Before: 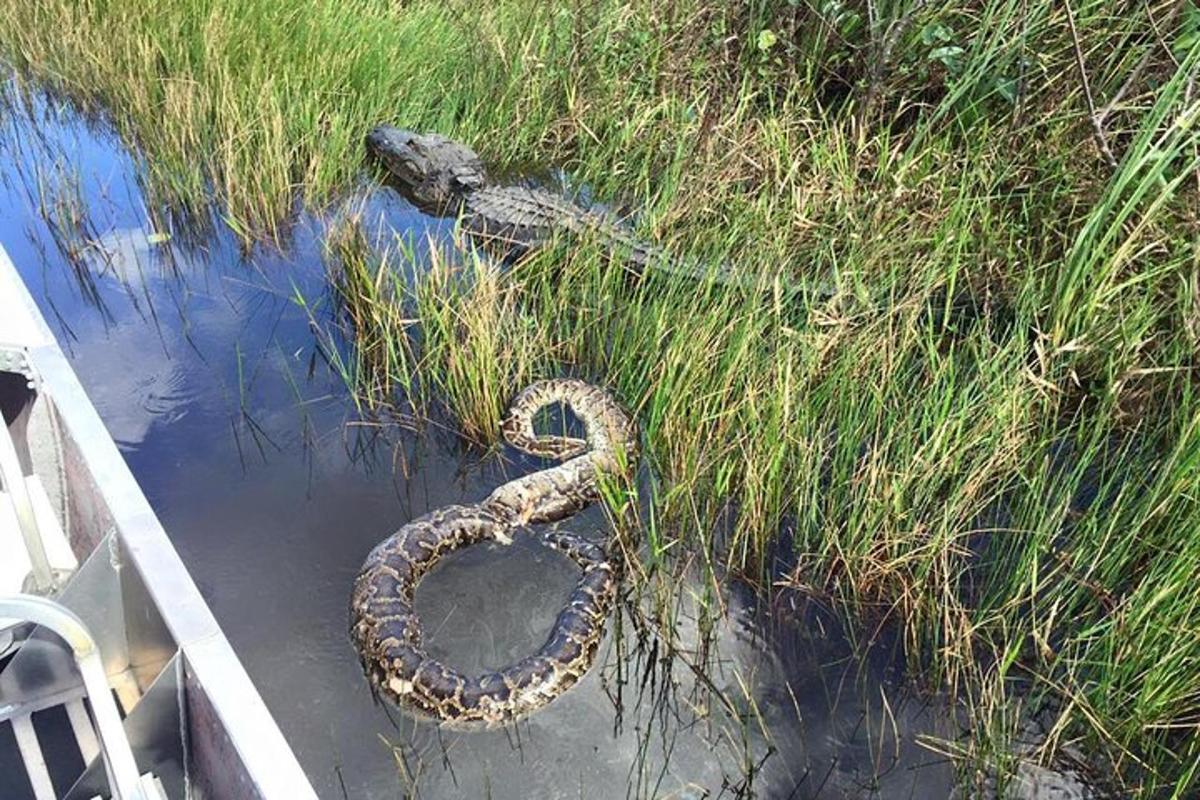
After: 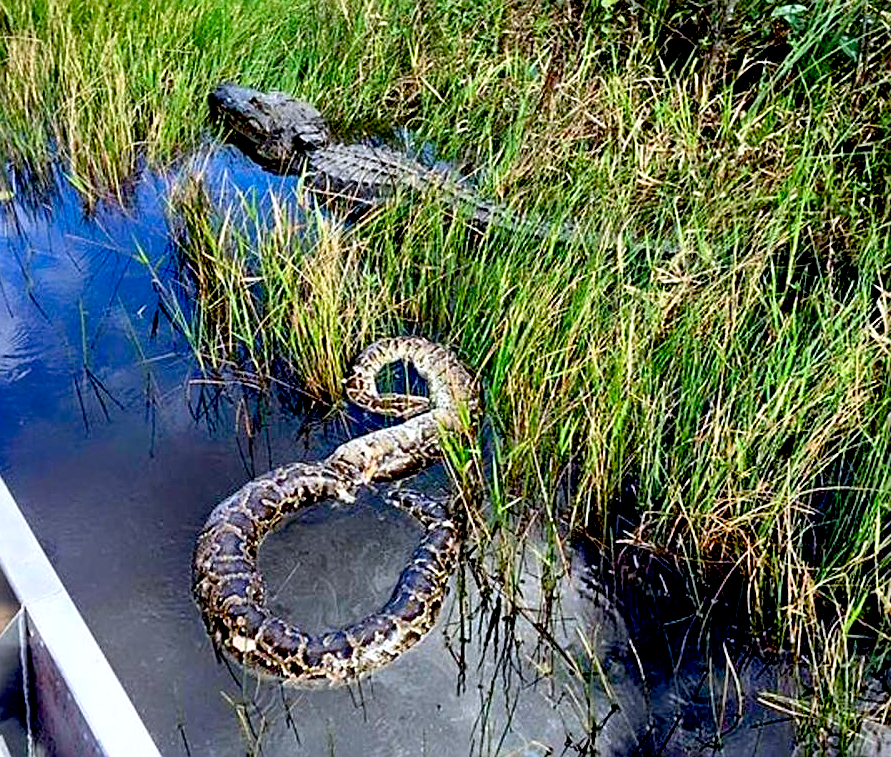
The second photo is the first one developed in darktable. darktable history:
crop and rotate: left 13.119%, top 5.362%, right 12.562%
shadows and highlights: low approximation 0.01, soften with gaussian
sharpen: on, module defaults
contrast brightness saturation: contrast 0.088, saturation 0.282
color calibration: illuminant as shot in camera, x 0.358, y 0.373, temperature 4628.91 K
contrast equalizer: y [[0.524, 0.538, 0.547, 0.548, 0.538, 0.524], [0.5 ×6], [0.5 ×6], [0 ×6], [0 ×6]], mix 0.155
exposure: black level correction 0.046, exposure 0.014 EV, compensate highlight preservation false
